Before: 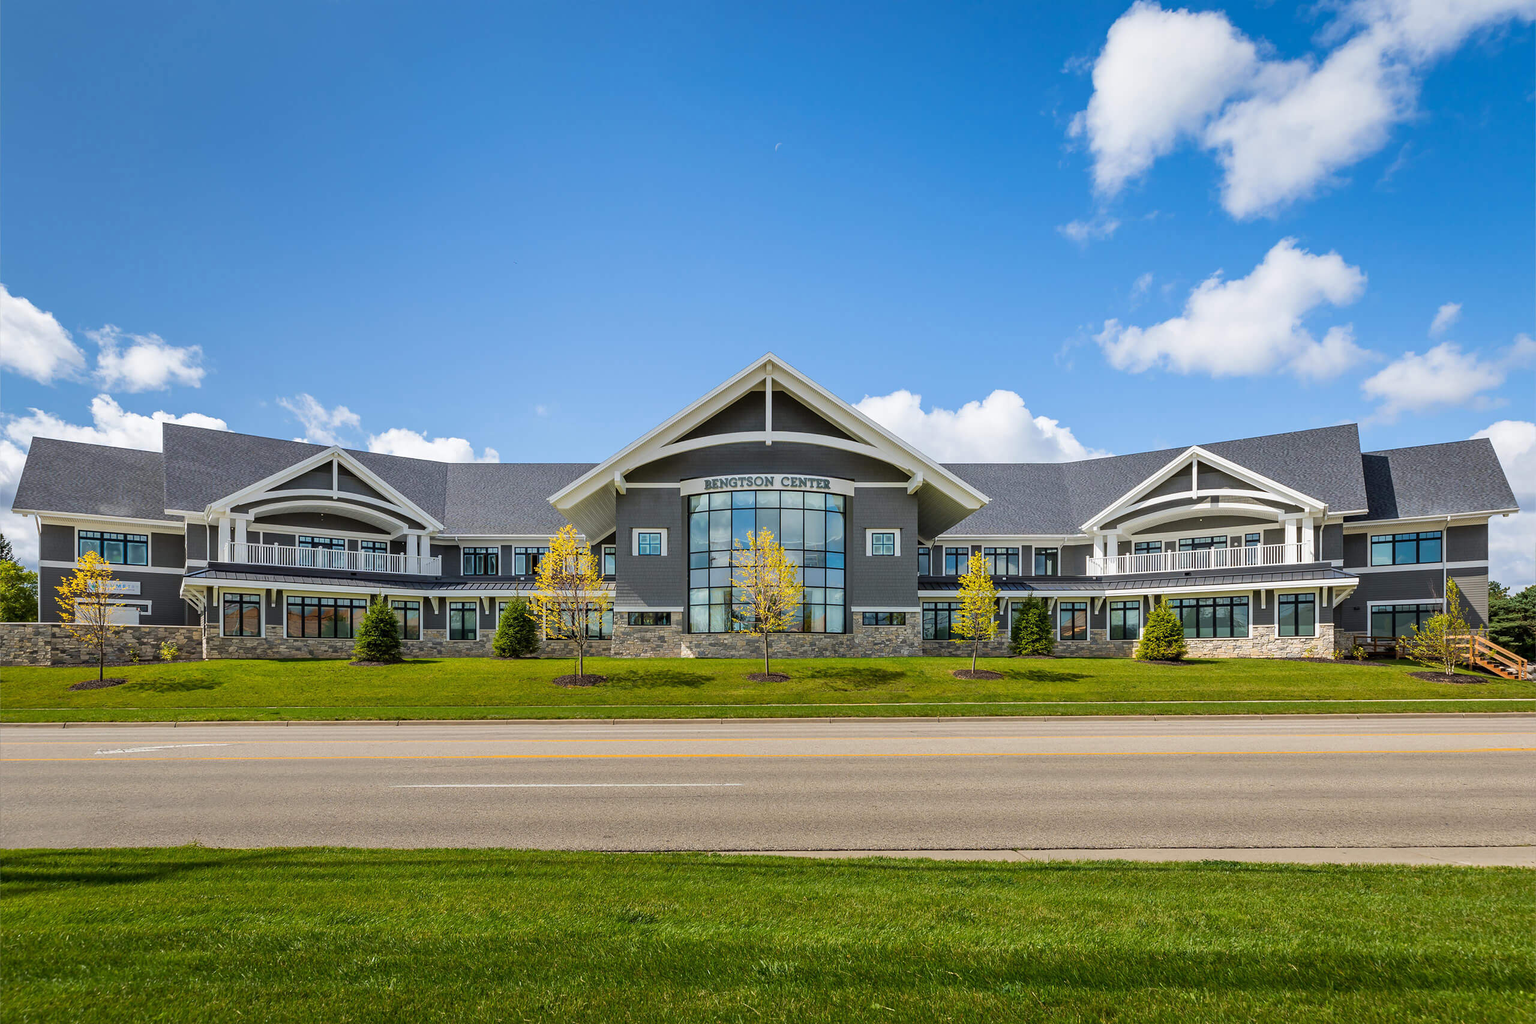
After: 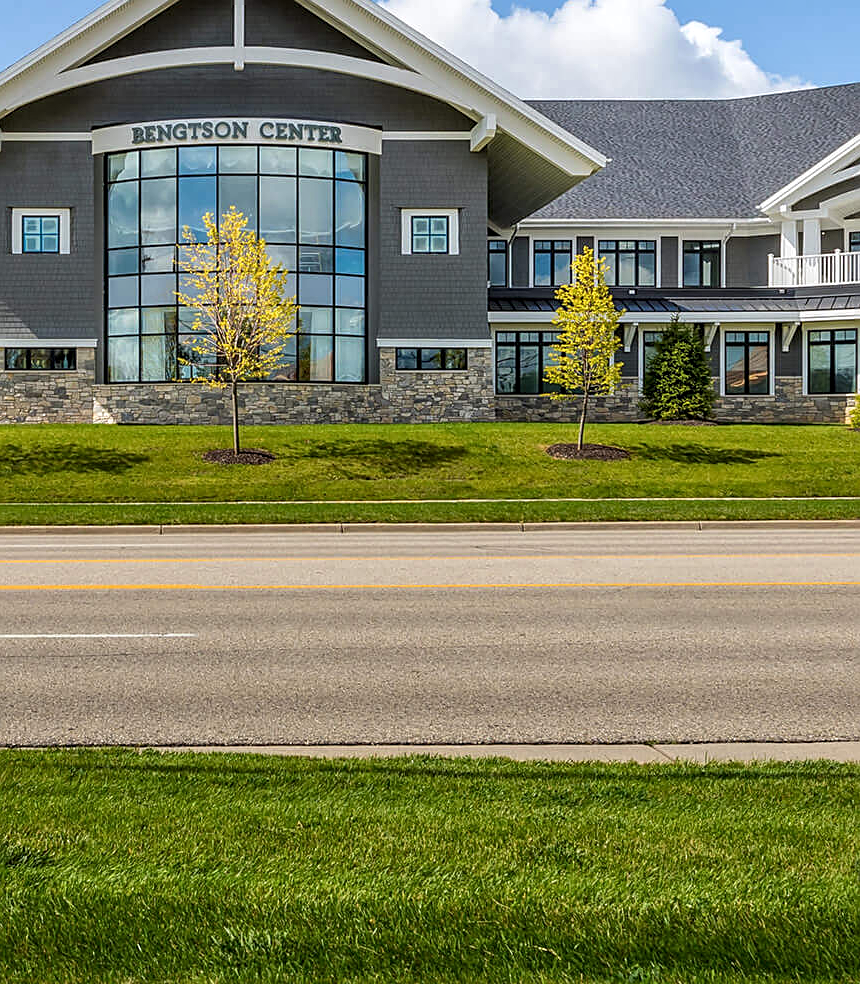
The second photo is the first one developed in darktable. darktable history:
crop: left 40.731%, top 39.442%, right 25.65%, bottom 2.875%
local contrast: detail 130%
sharpen: on, module defaults
